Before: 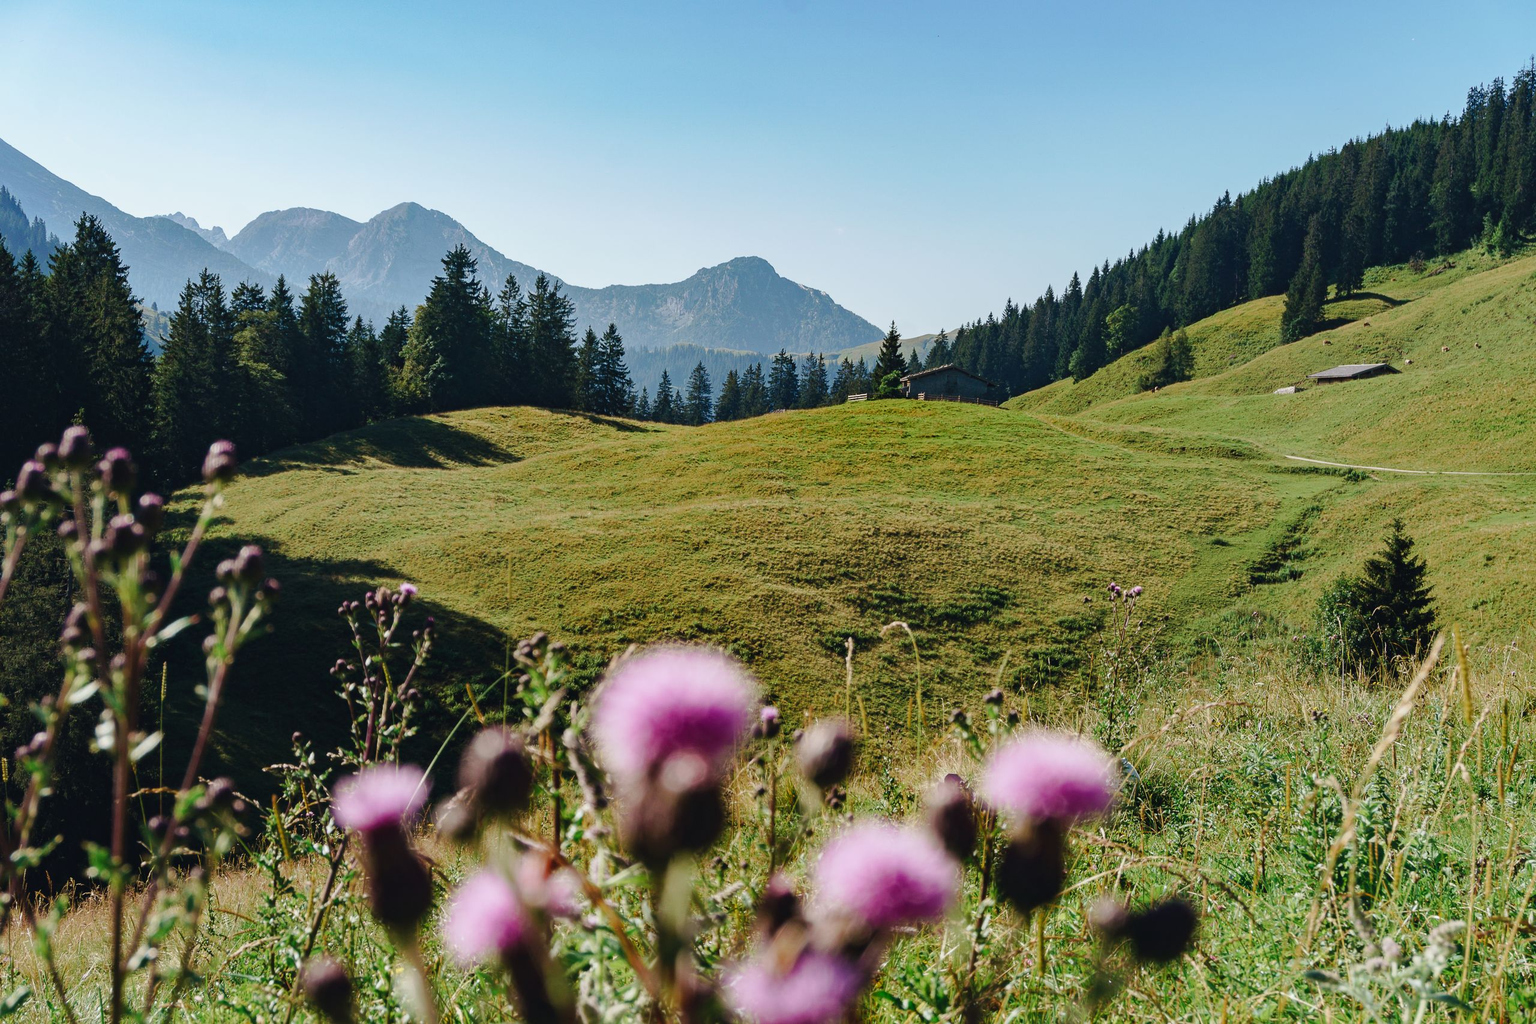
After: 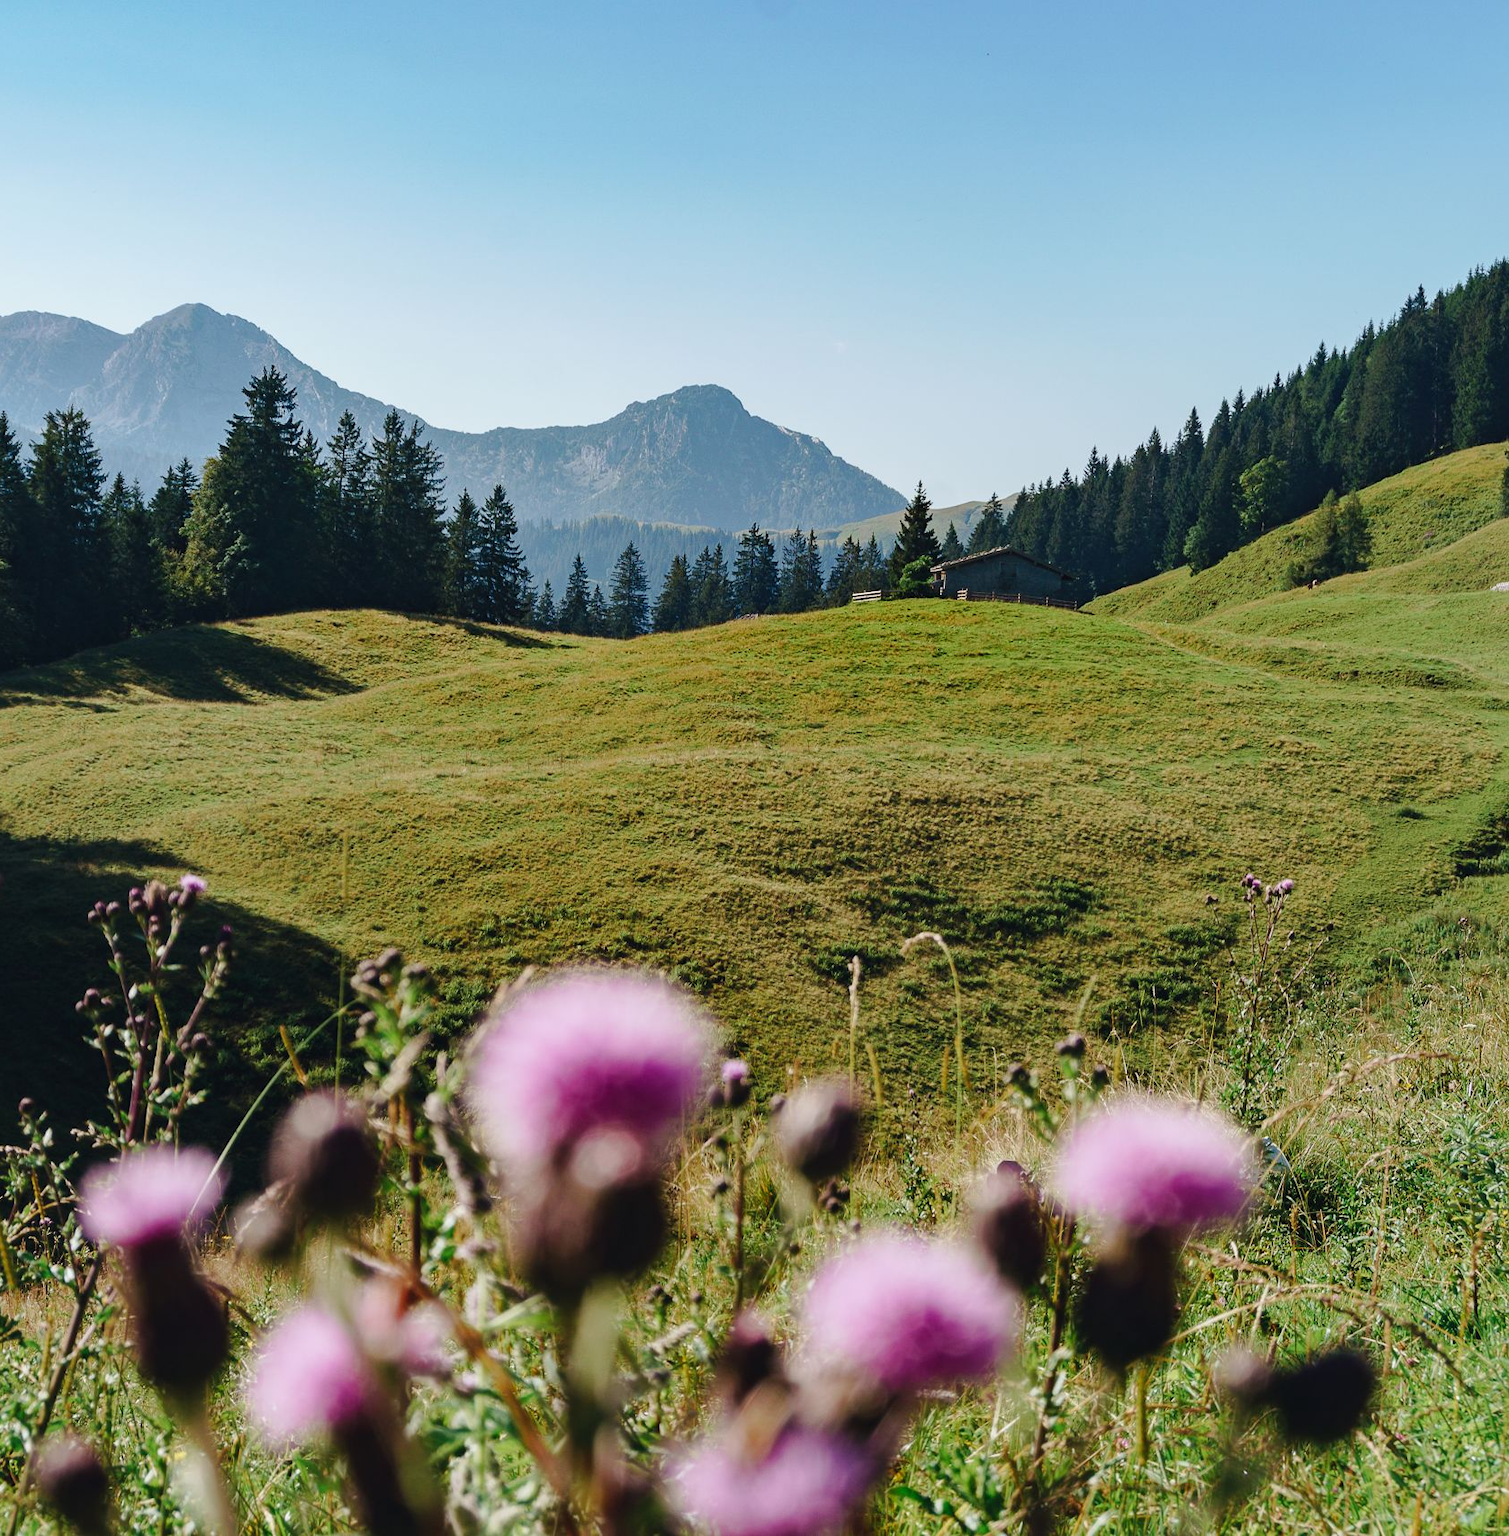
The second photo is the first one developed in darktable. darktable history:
crop and rotate: left 18.206%, right 16.252%
